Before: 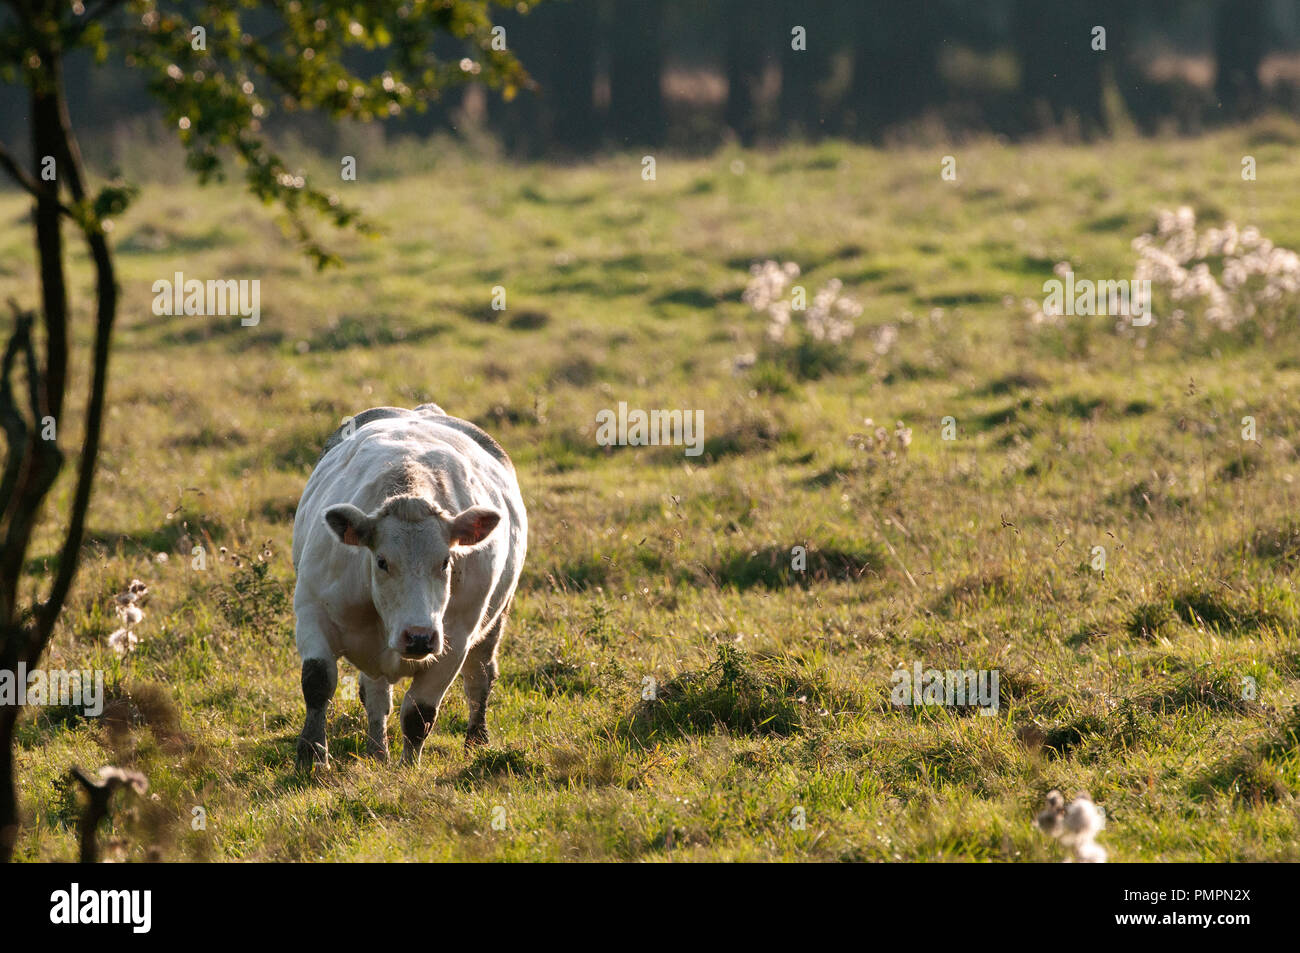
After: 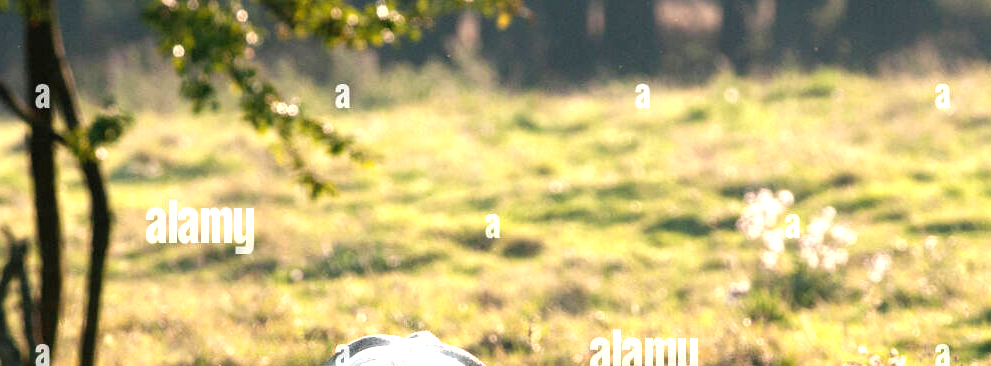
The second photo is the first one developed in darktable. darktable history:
exposure: black level correction 0, exposure 1.2 EV, compensate exposure bias true, compensate highlight preservation false
crop: left 0.53%, top 7.628%, right 23.168%, bottom 53.88%
